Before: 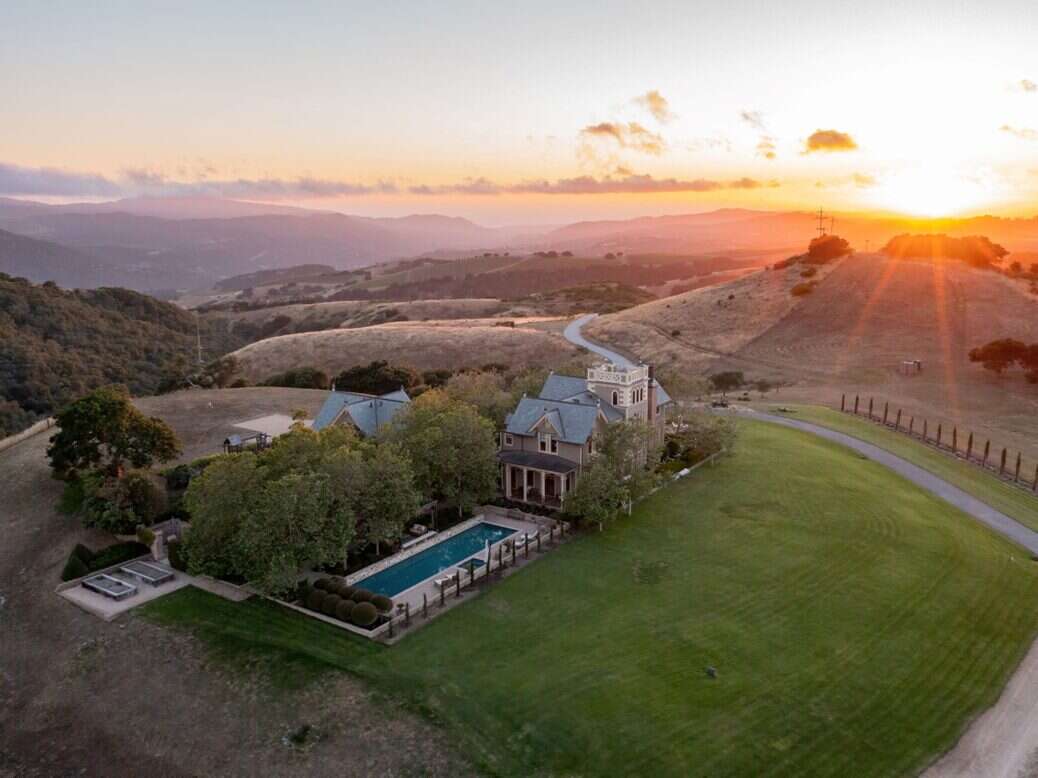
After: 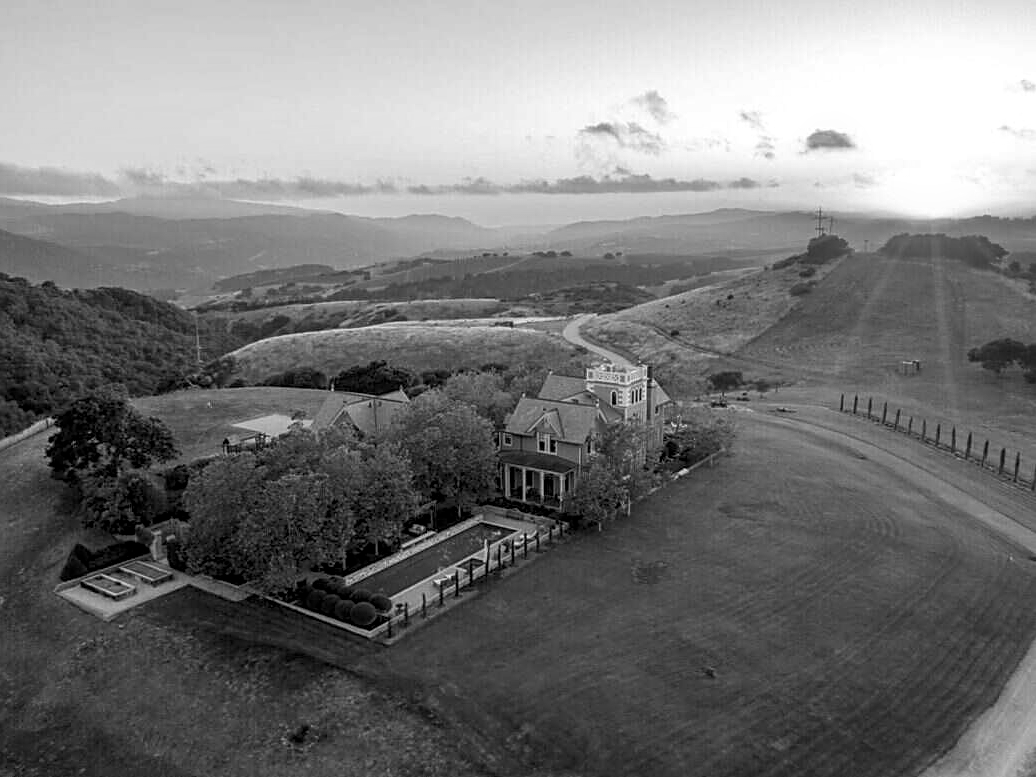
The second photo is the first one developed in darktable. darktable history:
sharpen: on, module defaults
monochrome: a 0, b 0, size 0.5, highlights 0.57
local contrast: on, module defaults
crop and rotate: left 0.126%
